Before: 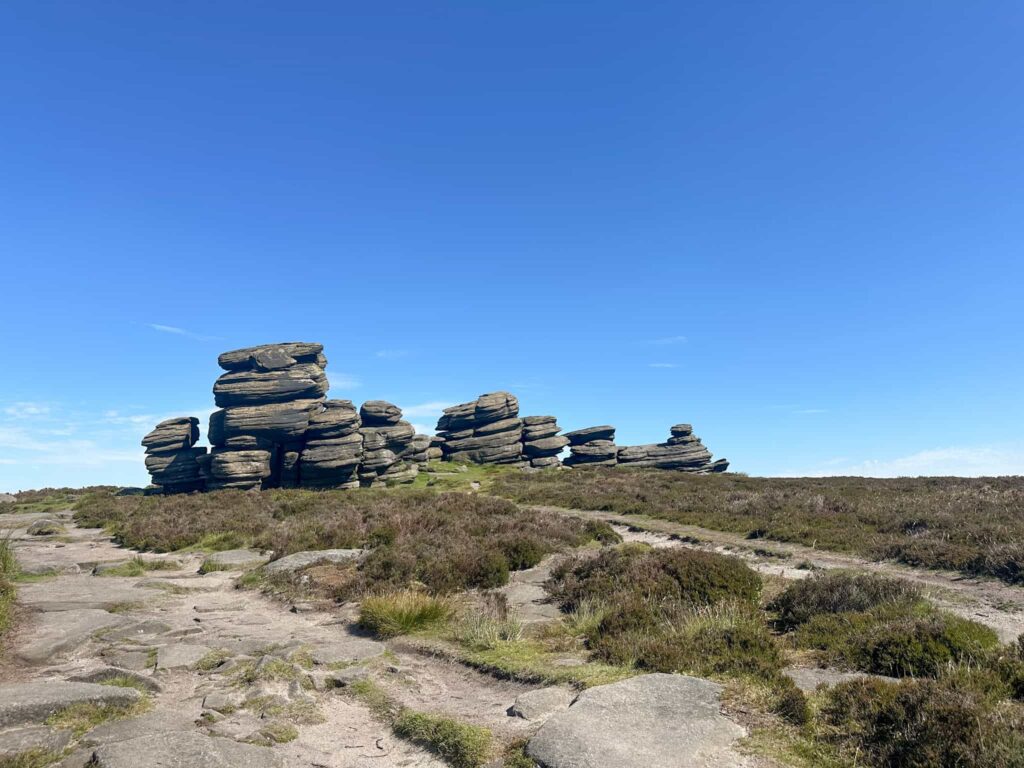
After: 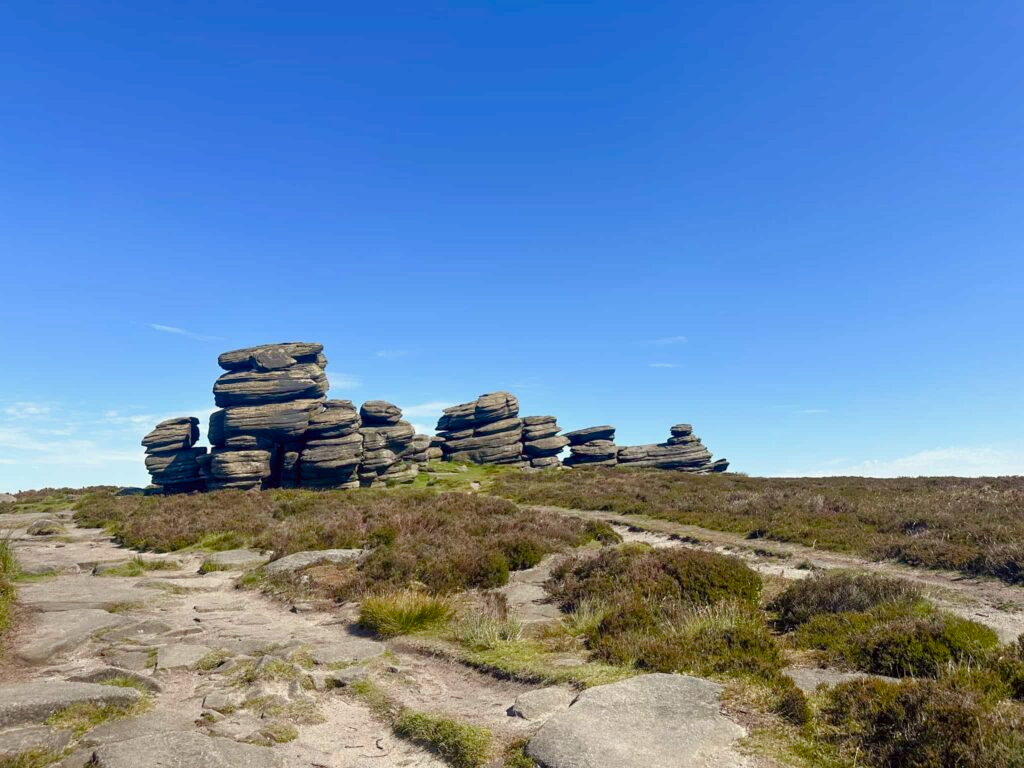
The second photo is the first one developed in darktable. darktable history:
color correction: highlights a* -0.95, highlights b* 4.5, shadows a* 3.55
color balance rgb: perceptual saturation grading › global saturation 20%, perceptual saturation grading › highlights -25%, perceptual saturation grading › shadows 50%
tone equalizer: on, module defaults
